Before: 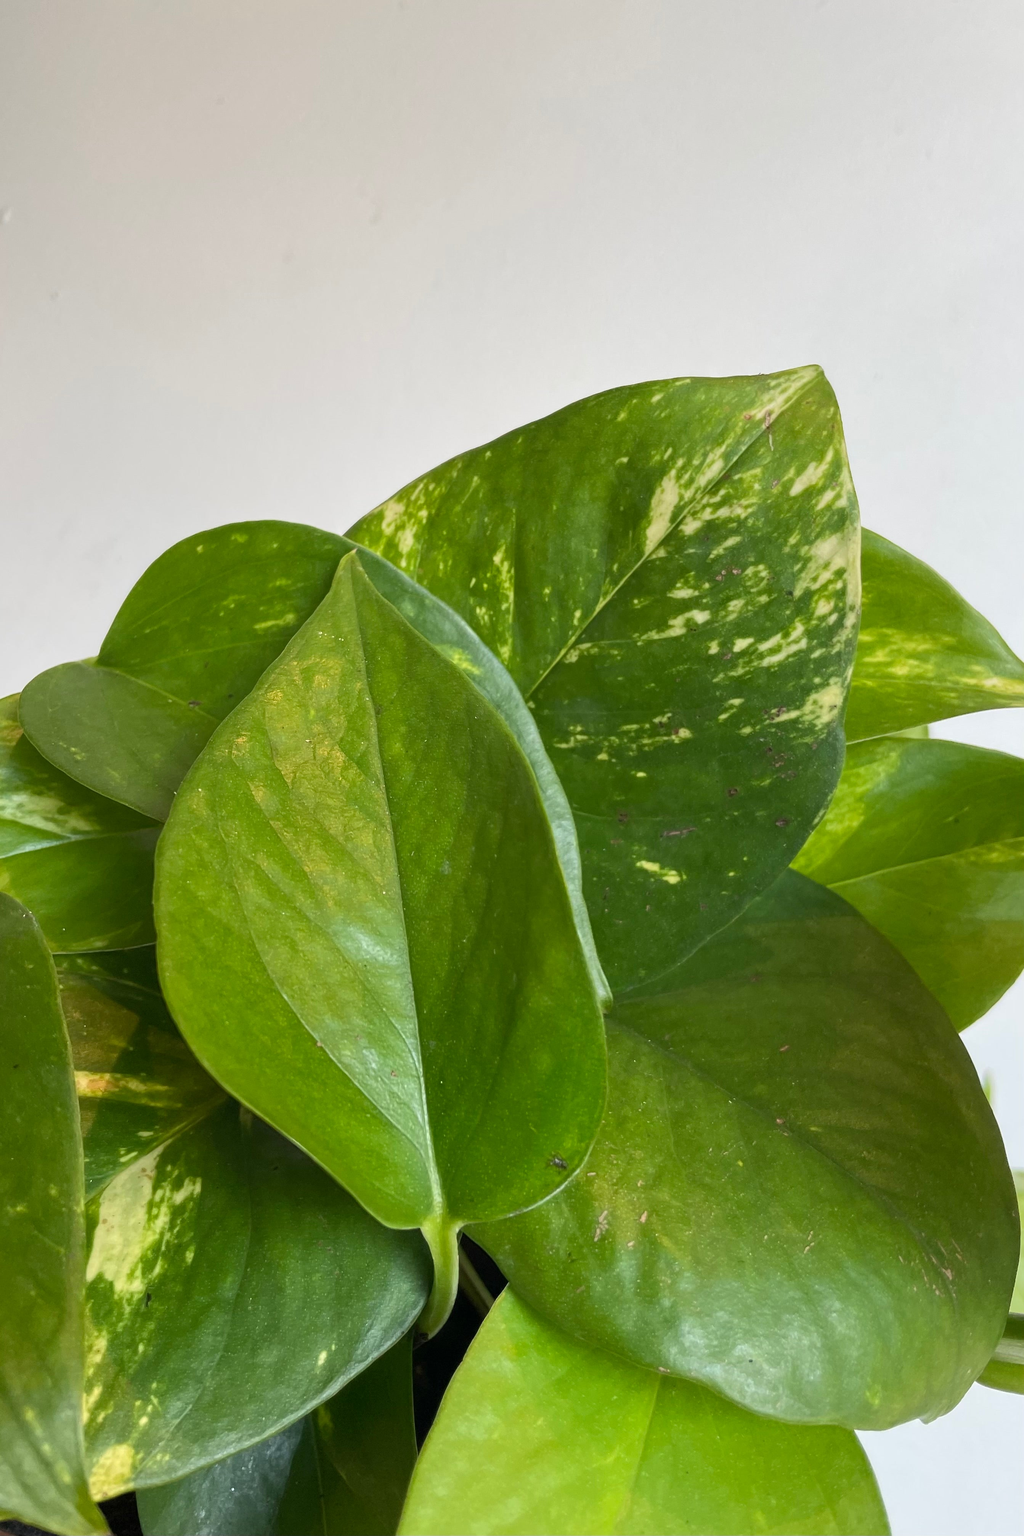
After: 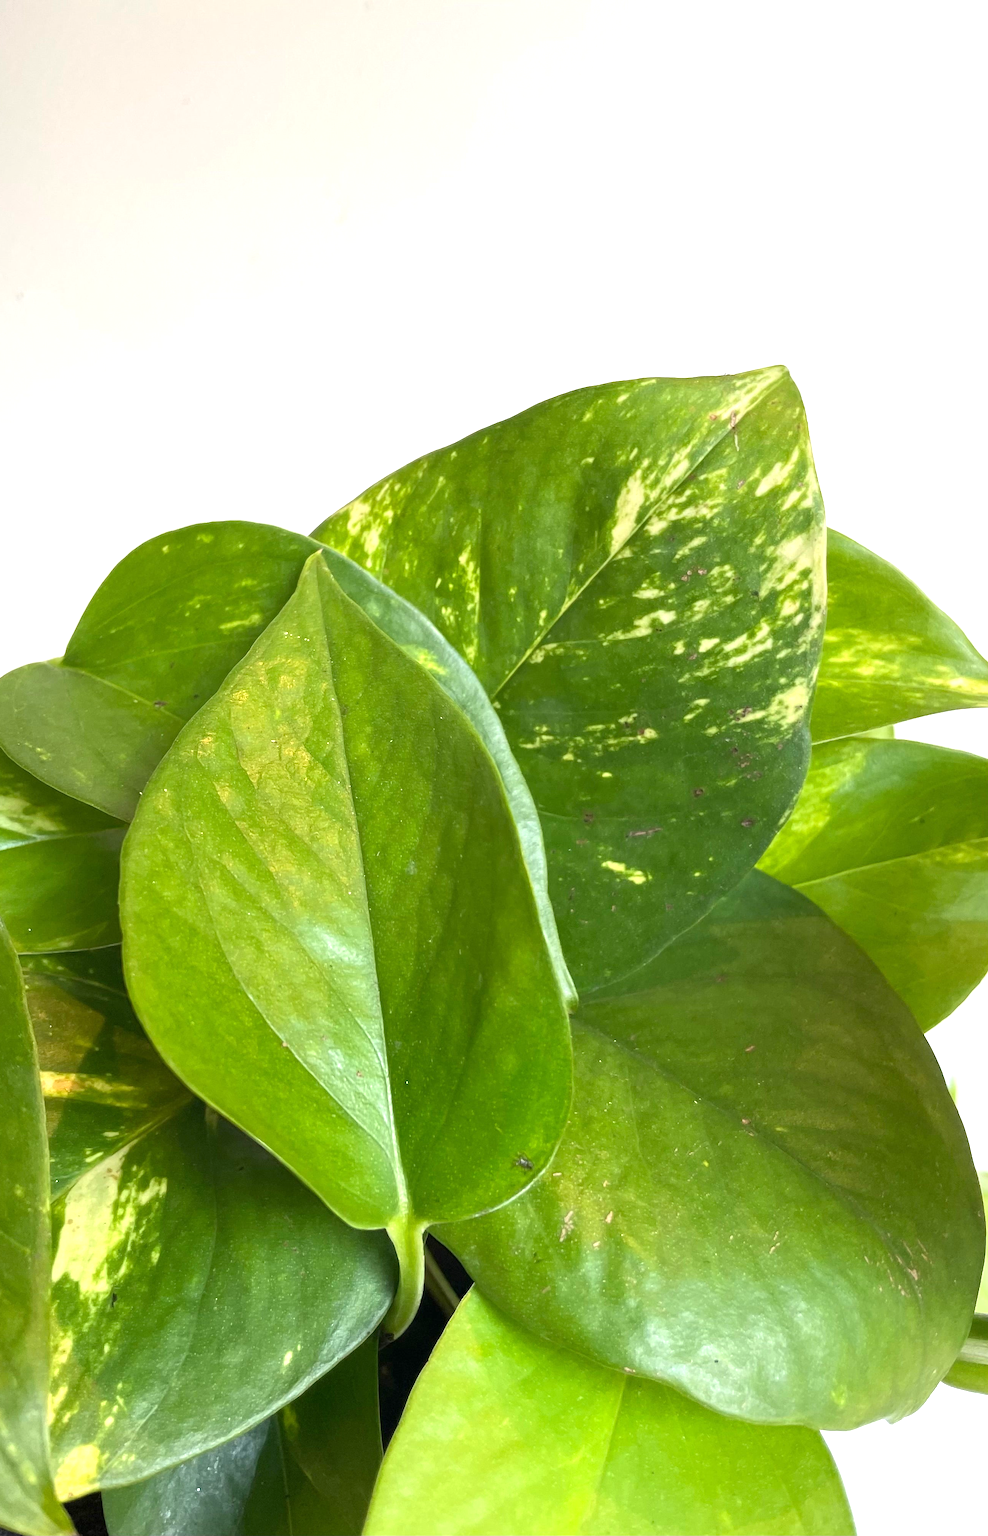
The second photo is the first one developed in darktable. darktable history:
exposure: exposure 0.775 EV, compensate highlight preservation false
sharpen: radius 5.354, amount 0.313, threshold 26.135
crop and rotate: left 3.405%
